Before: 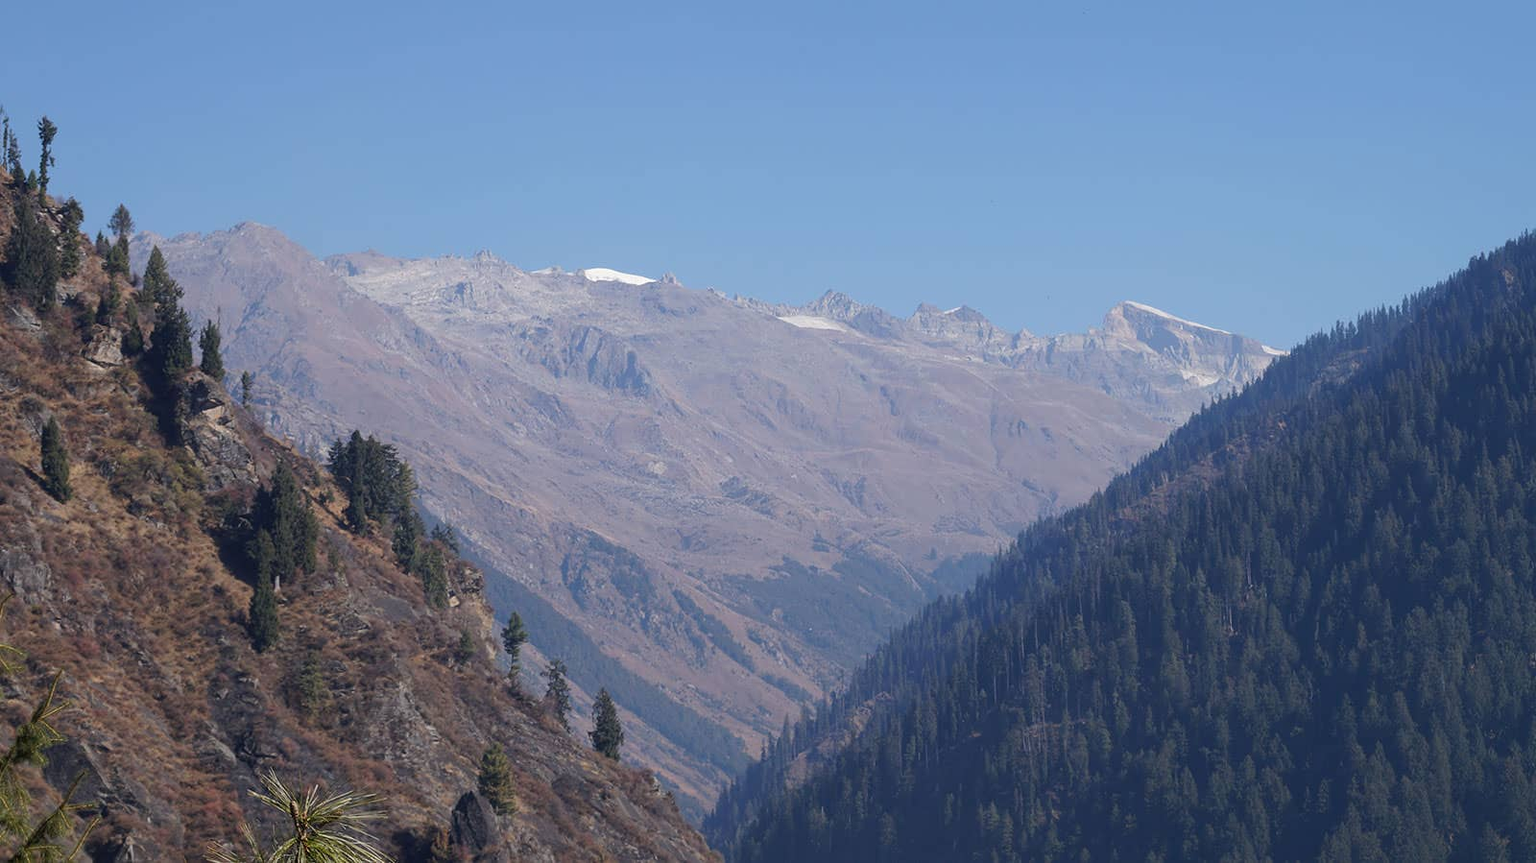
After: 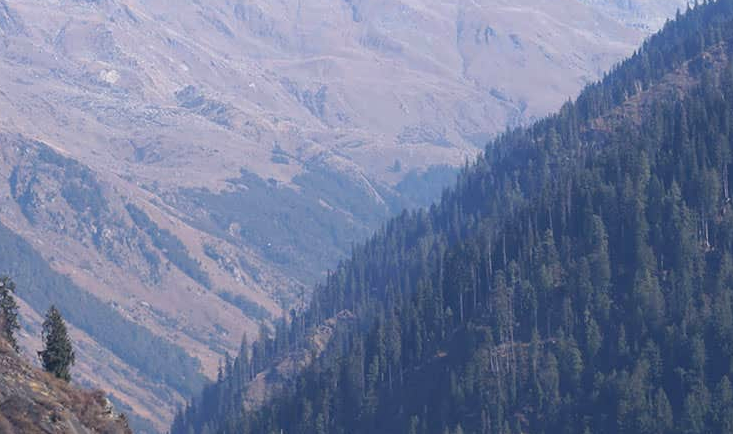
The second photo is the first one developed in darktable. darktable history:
crop: left 35.976%, top 45.819%, right 18.162%, bottom 5.807%
exposure: exposure 0.6 EV, compensate highlight preservation false
